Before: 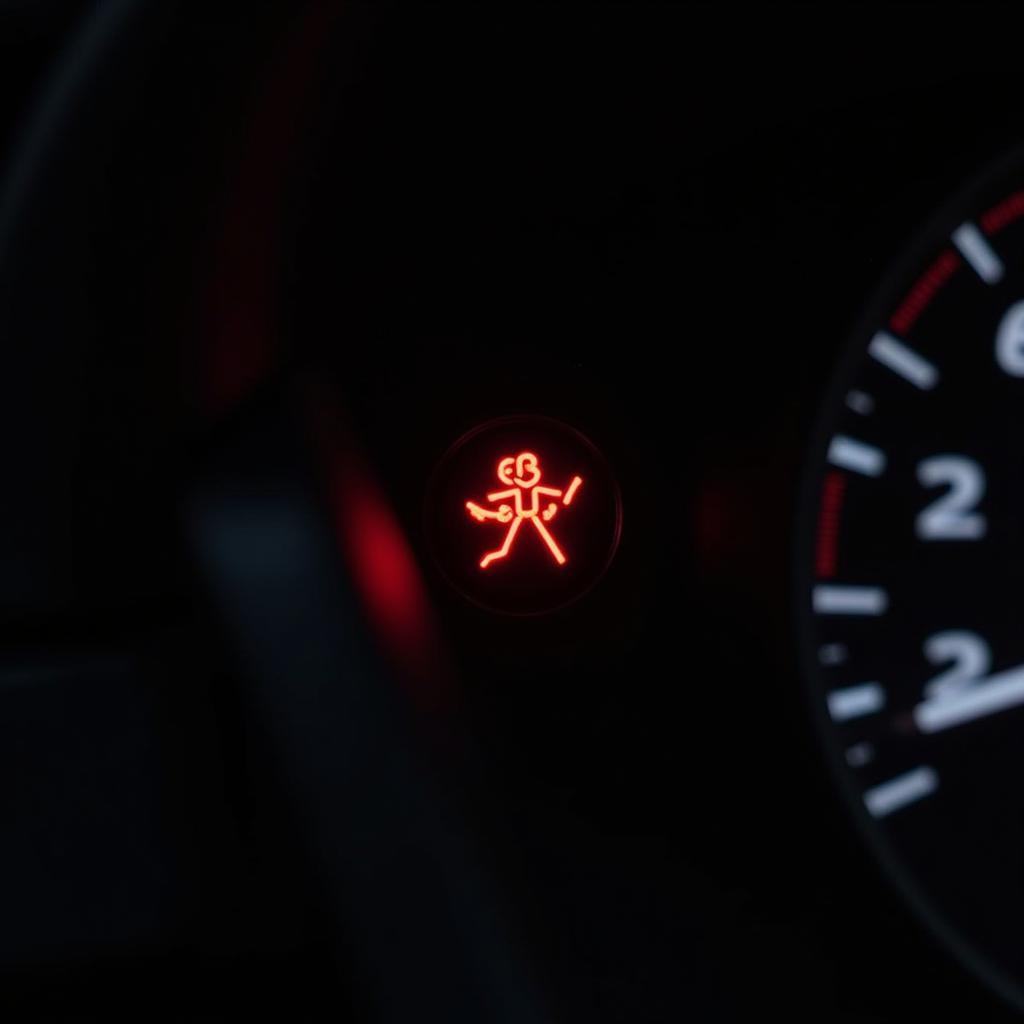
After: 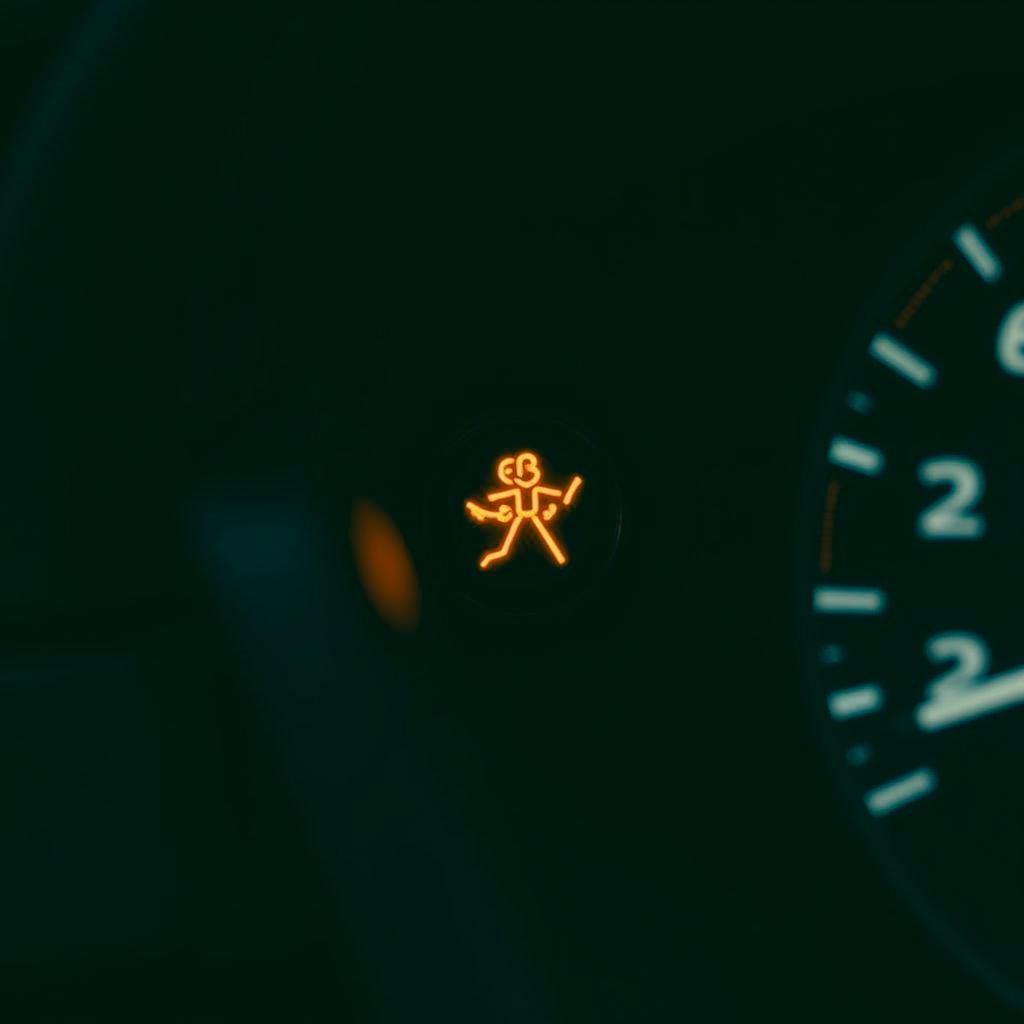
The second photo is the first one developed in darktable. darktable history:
color correction: highlights a* 1.94, highlights b* 34.61, shadows a* -36.02, shadows b* -5.7
